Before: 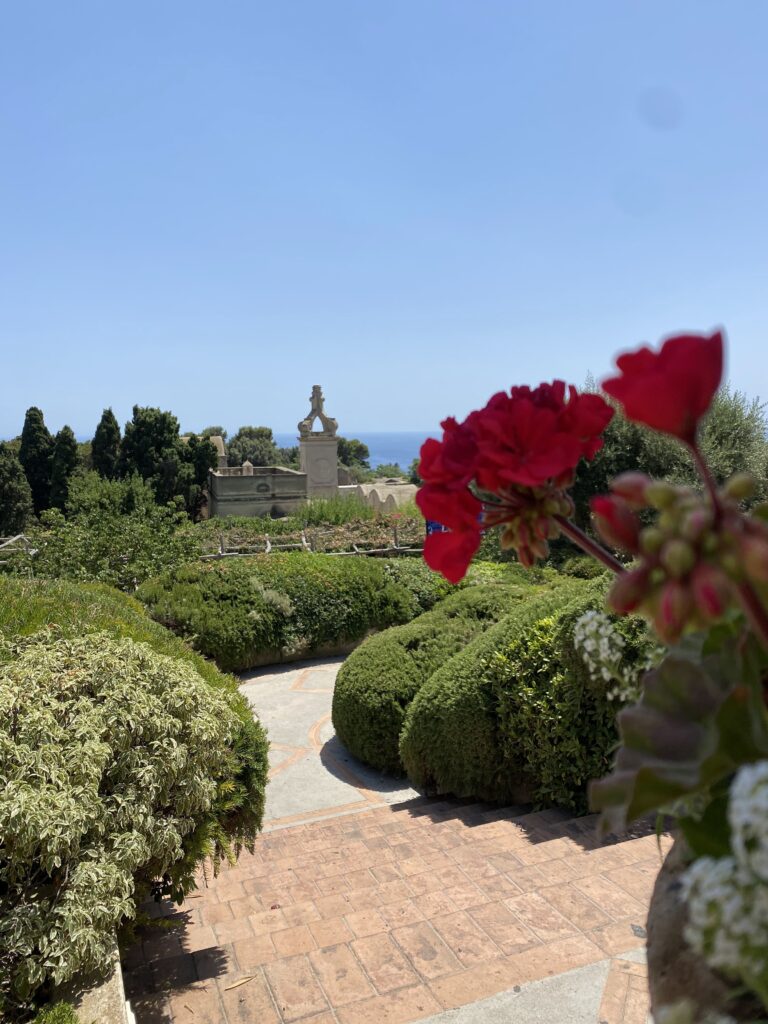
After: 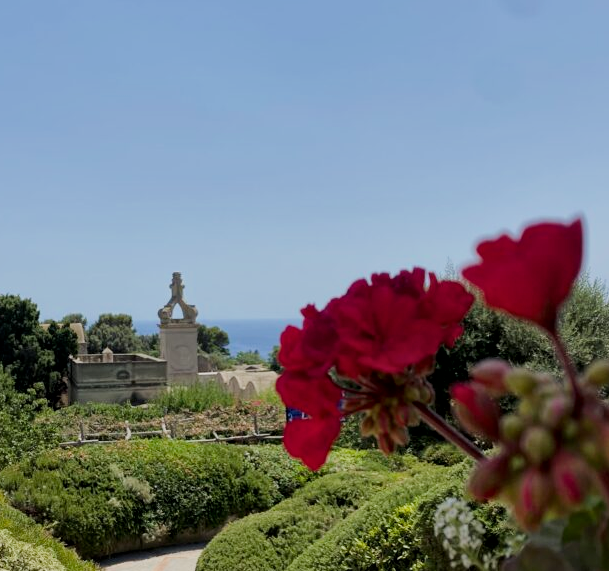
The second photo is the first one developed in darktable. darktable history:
local contrast: mode bilateral grid, contrast 20, coarseness 50, detail 132%, midtone range 0.2
crop: left 18.266%, top 11.111%, right 2.322%, bottom 33.073%
filmic rgb: black relative exposure -7.65 EV, white relative exposure 4.56 EV, hardness 3.61, contrast in shadows safe
